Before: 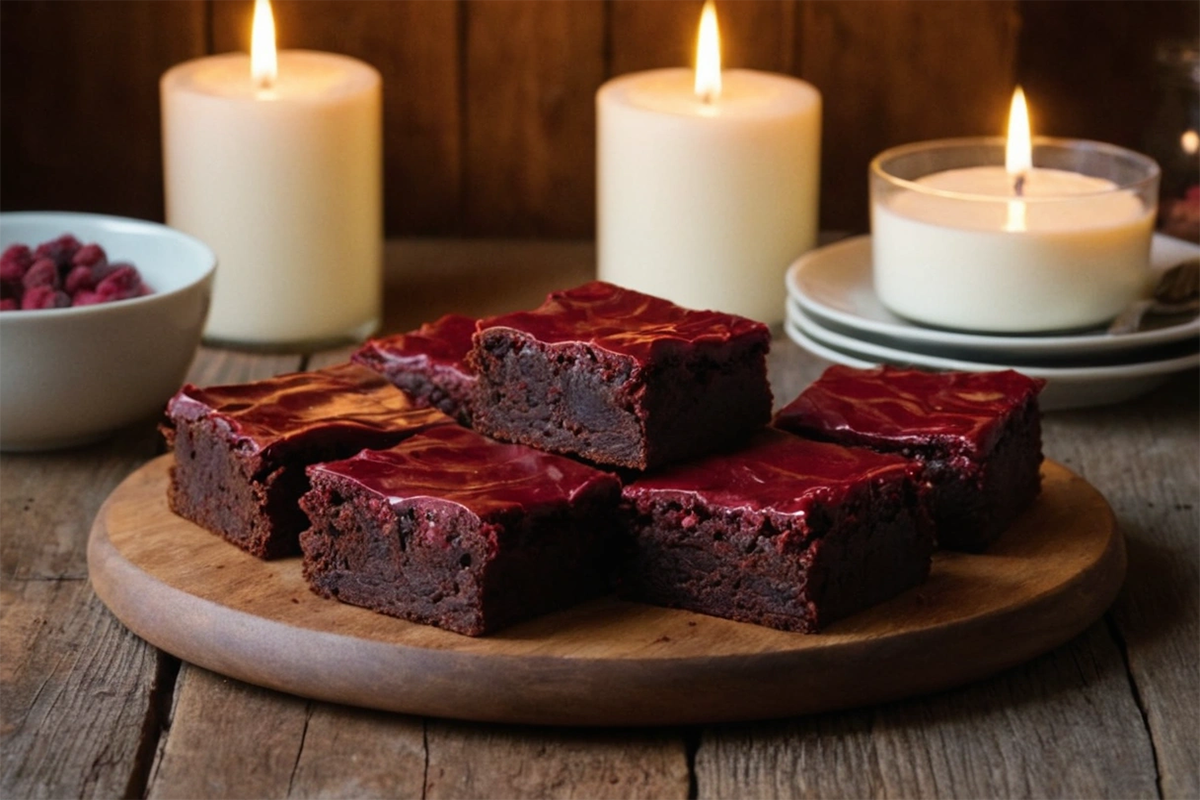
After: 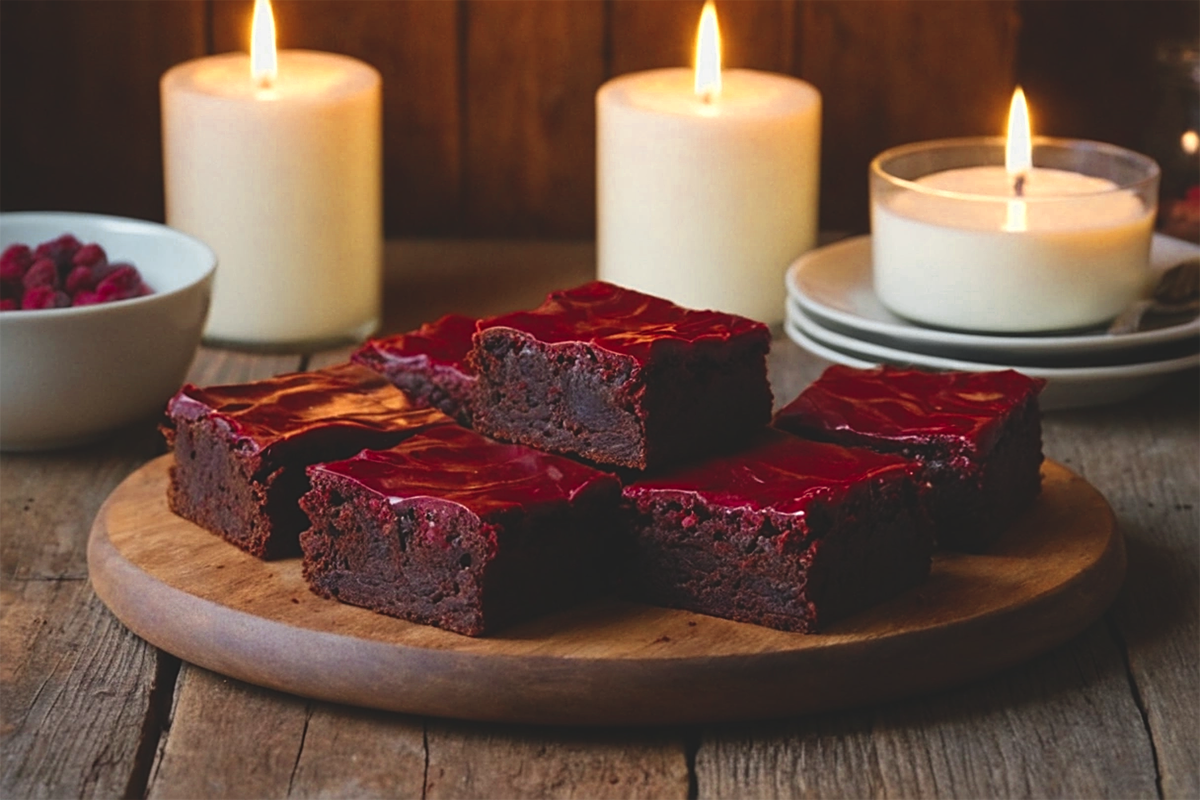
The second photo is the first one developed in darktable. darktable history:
white balance: emerald 1
color zones: curves: ch0 [(0.004, 0.305) (0.261, 0.623) (0.389, 0.399) (0.708, 0.571) (0.947, 0.34)]; ch1 [(0.025, 0.645) (0.229, 0.584) (0.326, 0.551) (0.484, 0.262) (0.757, 0.643)]
exposure: black level correction -0.015, exposure -0.125 EV, compensate highlight preservation false
sharpen: amount 0.478
